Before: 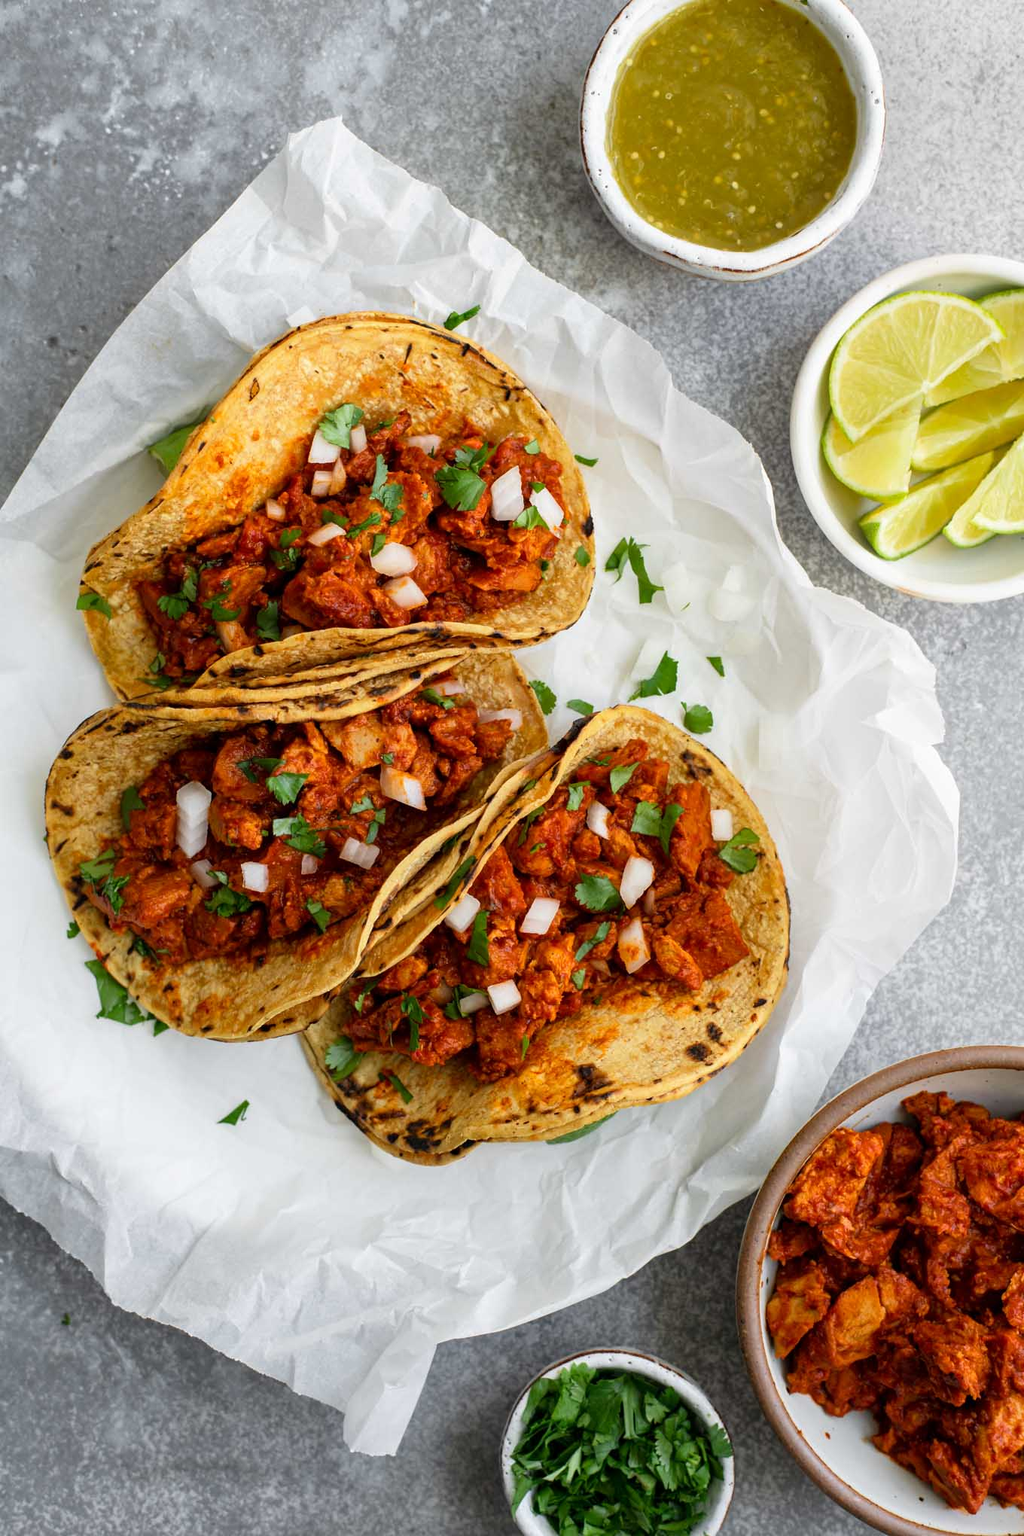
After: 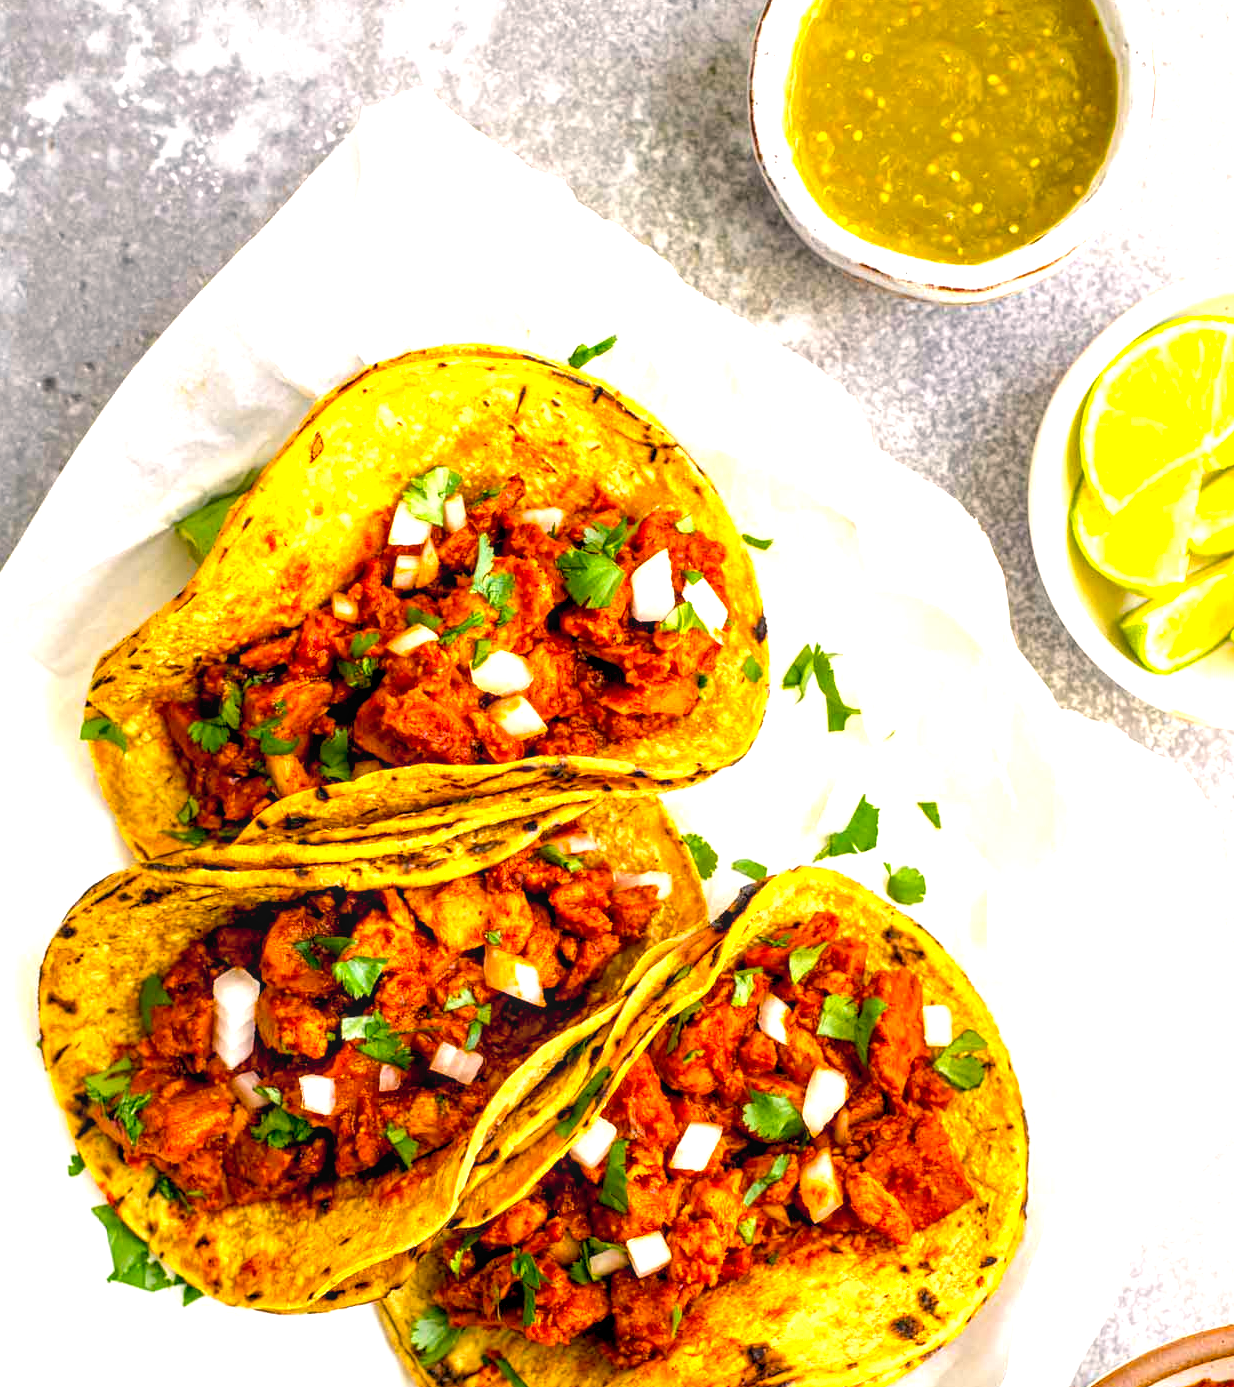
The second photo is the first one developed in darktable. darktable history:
tone equalizer: on, module defaults
exposure: black level correction 0, exposure 1.187 EV, compensate highlight preservation false
color balance rgb: power › hue 316.19°, highlights gain › chroma 3.016%, highlights gain › hue 54.41°, global offset › luminance -0.844%, linear chroma grading › shadows 10.622%, linear chroma grading › highlights 10.151%, linear chroma grading › global chroma 14.349%, linear chroma grading › mid-tones 14.821%, perceptual saturation grading › global saturation 16.127%
crop: left 1.609%, top 3.462%, right 7.596%, bottom 28.499%
local contrast: on, module defaults
